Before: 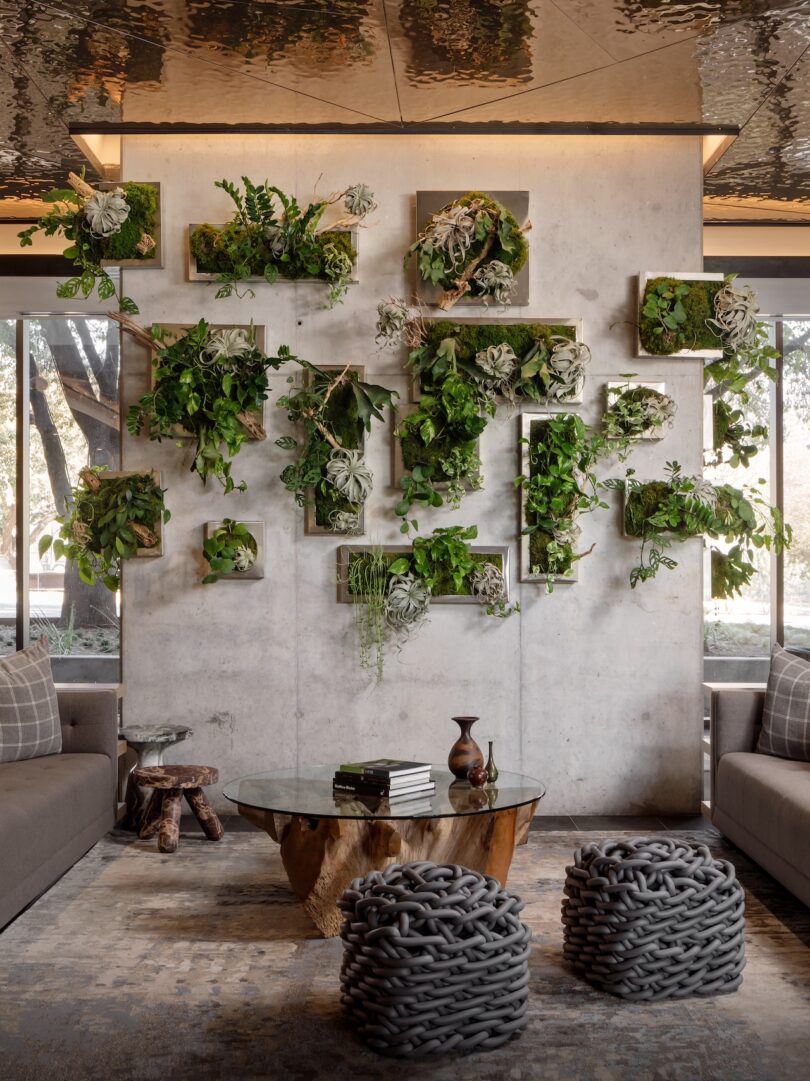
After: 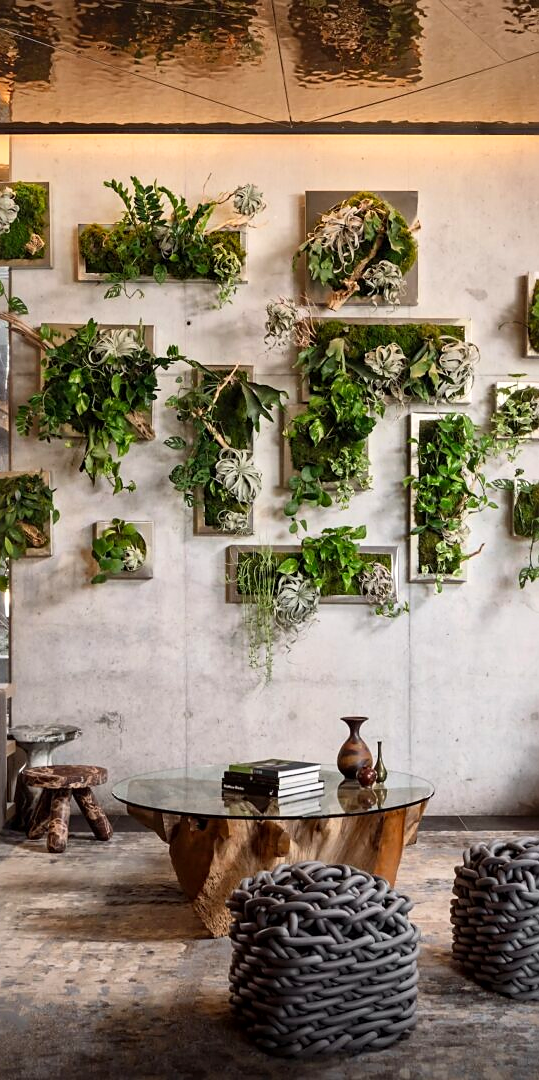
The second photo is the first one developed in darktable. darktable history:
crop and rotate: left 13.778%, right 19.608%
contrast brightness saturation: contrast 0.196, brightness 0.159, saturation 0.22
sharpen: radius 1.824, amount 0.39, threshold 1.144
local contrast: mode bilateral grid, contrast 20, coarseness 50, detail 130%, midtone range 0.2
